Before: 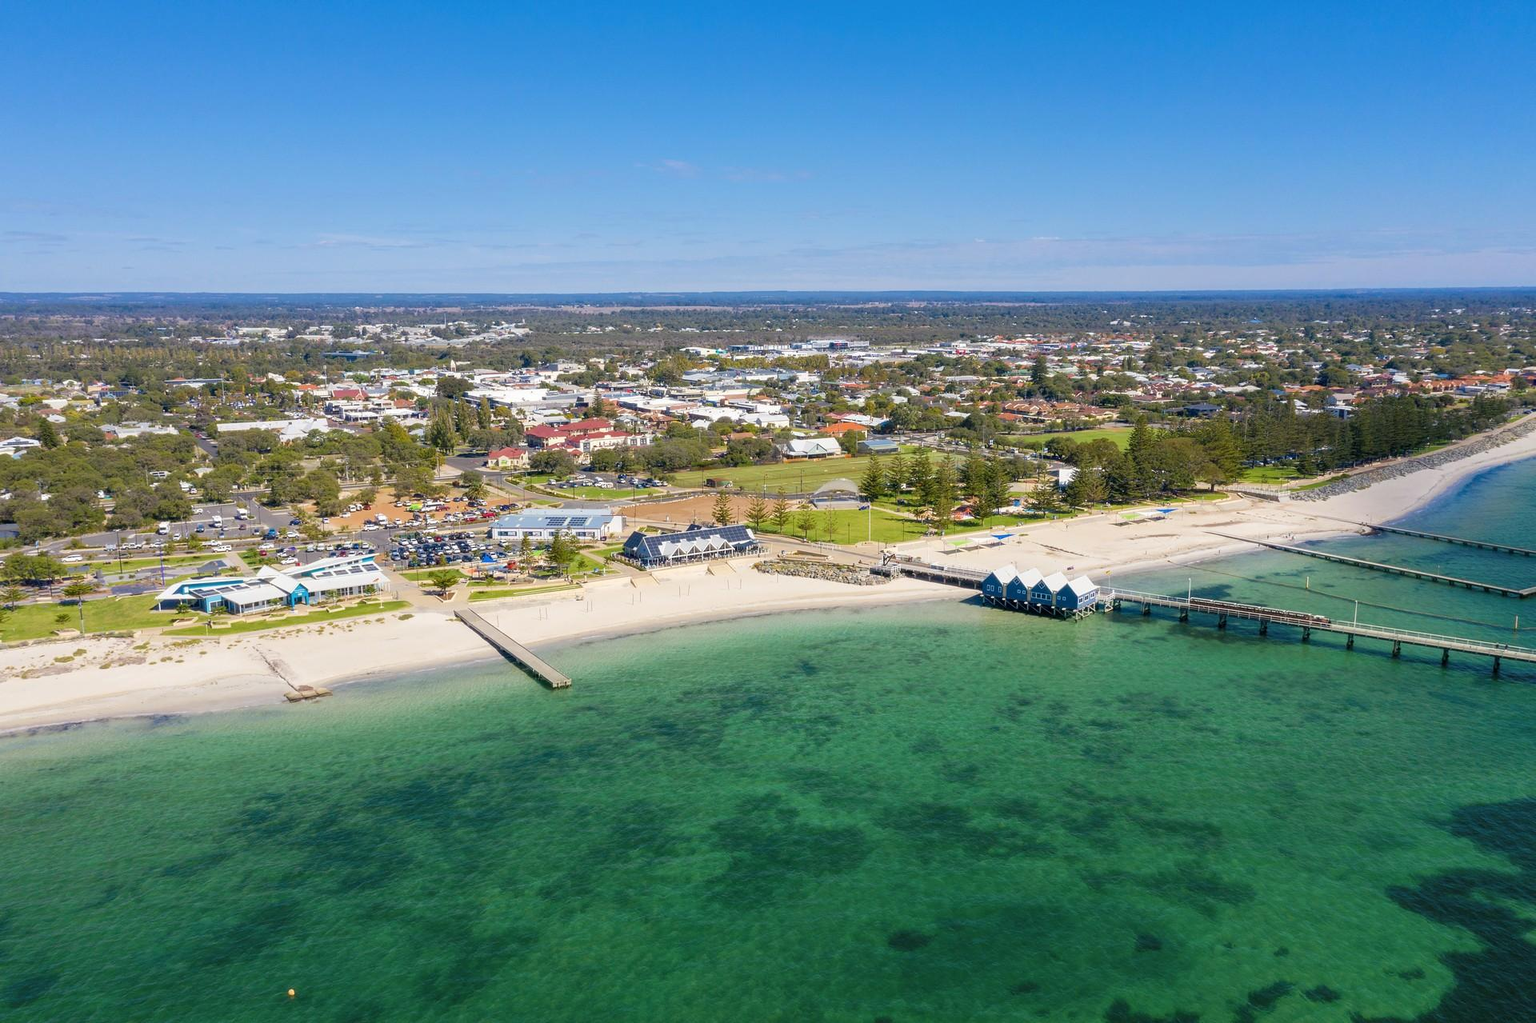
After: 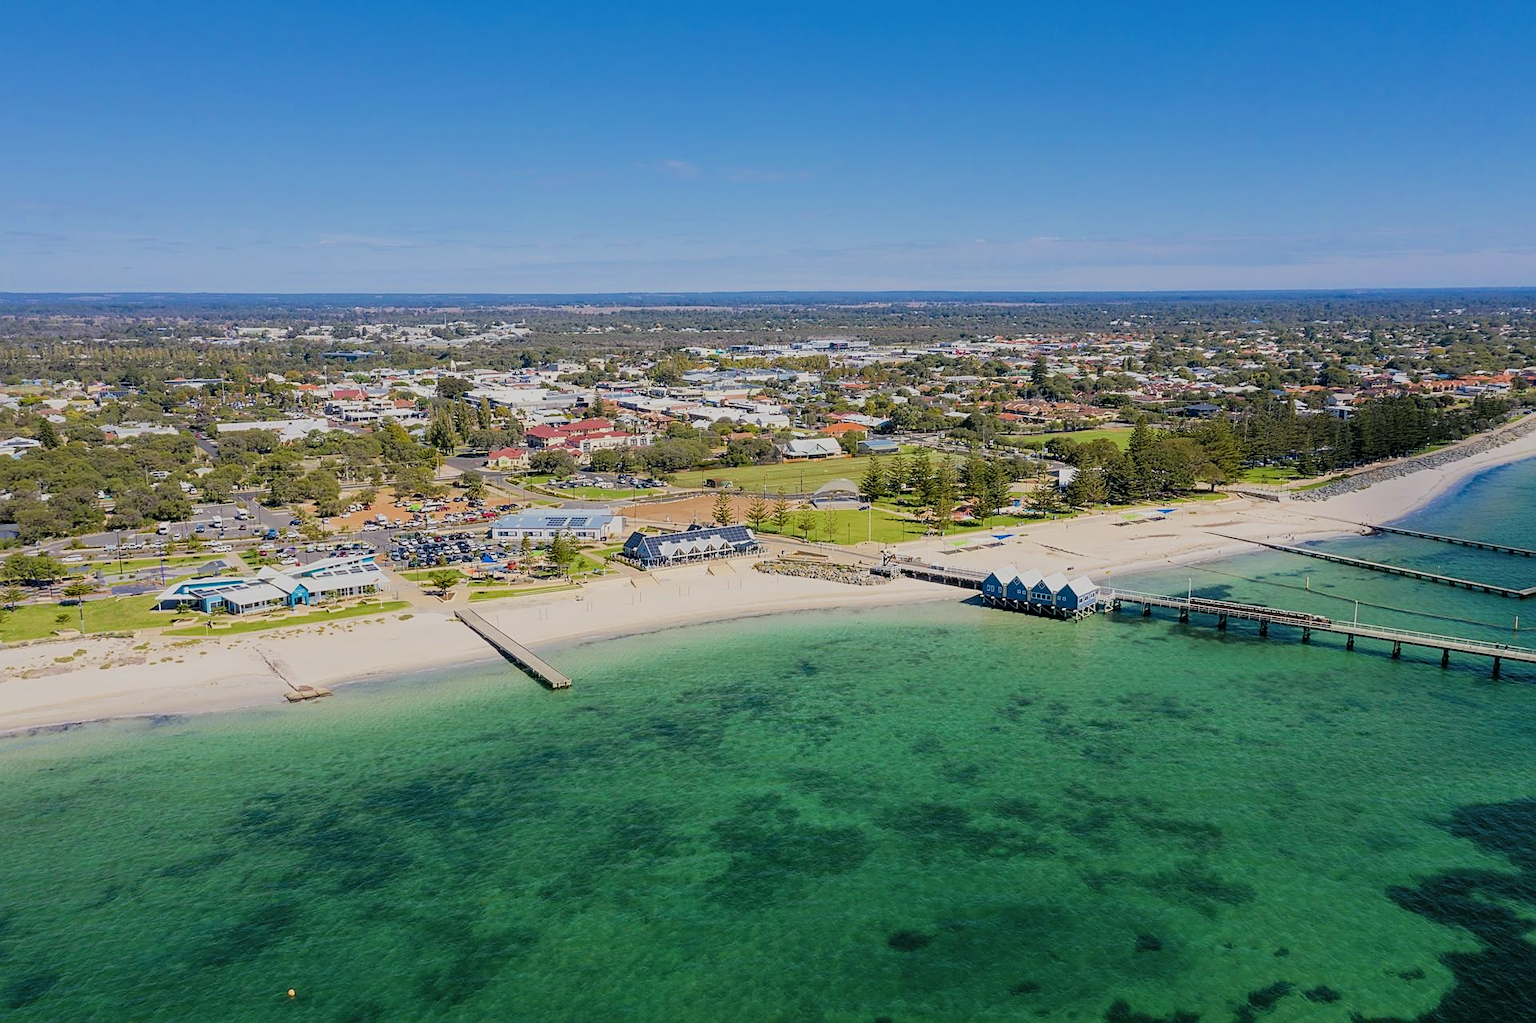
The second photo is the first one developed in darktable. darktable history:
sharpen: on, module defaults
filmic rgb: black relative exposure -7.15 EV, white relative exposure 5.36 EV, hardness 3.02, color science v6 (2022)
